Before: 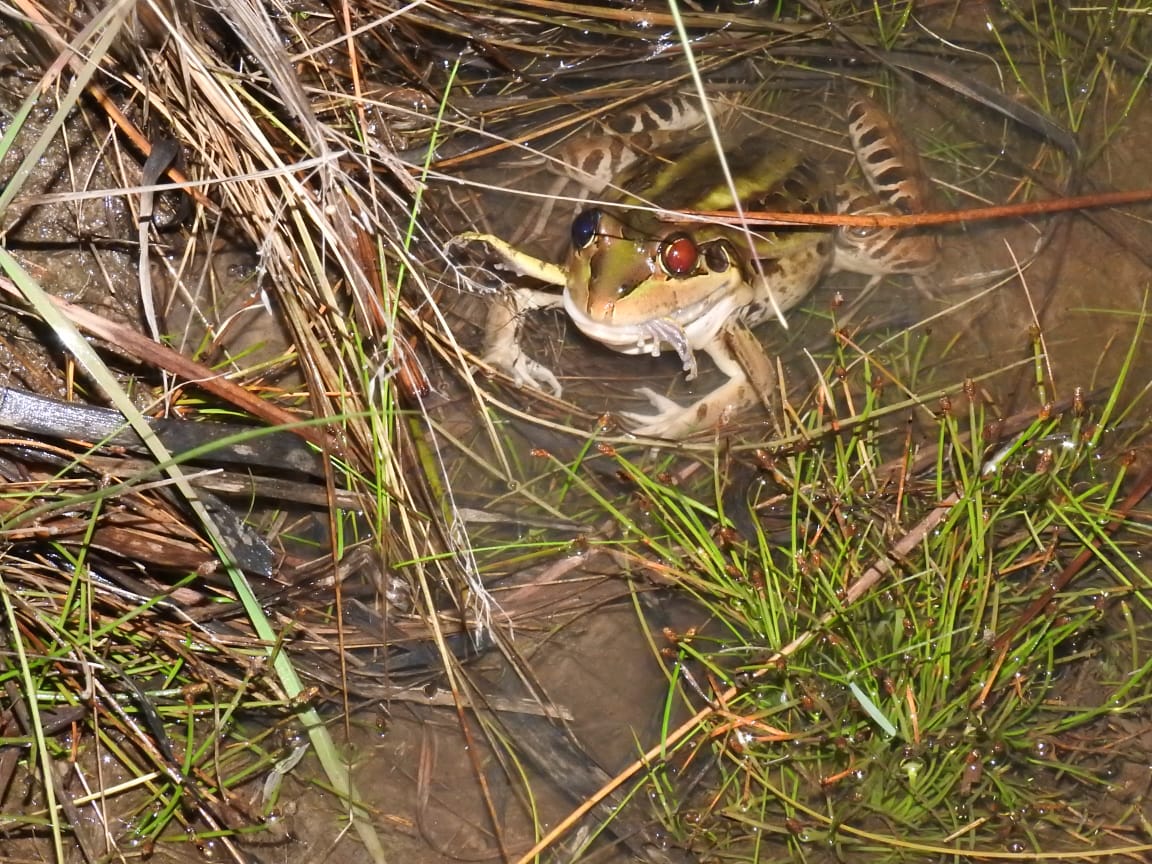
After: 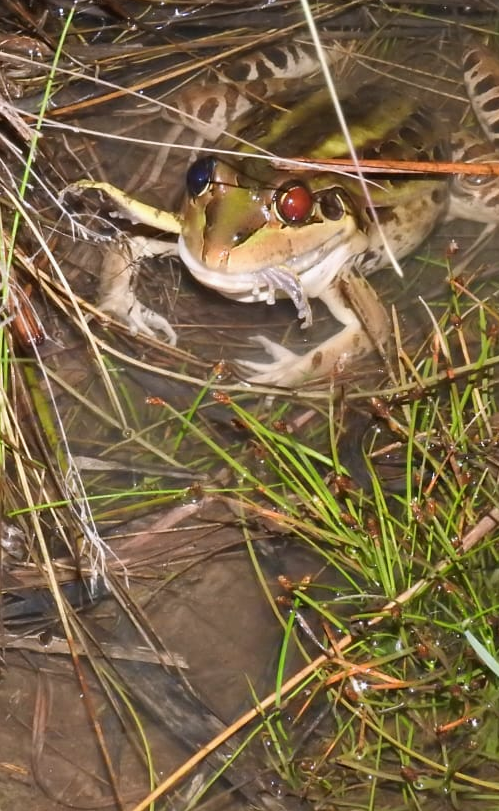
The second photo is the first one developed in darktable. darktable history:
crop: left 33.452%, top 6.025%, right 23.155%
exposure: exposure -0.064 EV, compensate highlight preservation false
white balance: red 1.004, blue 1.024
